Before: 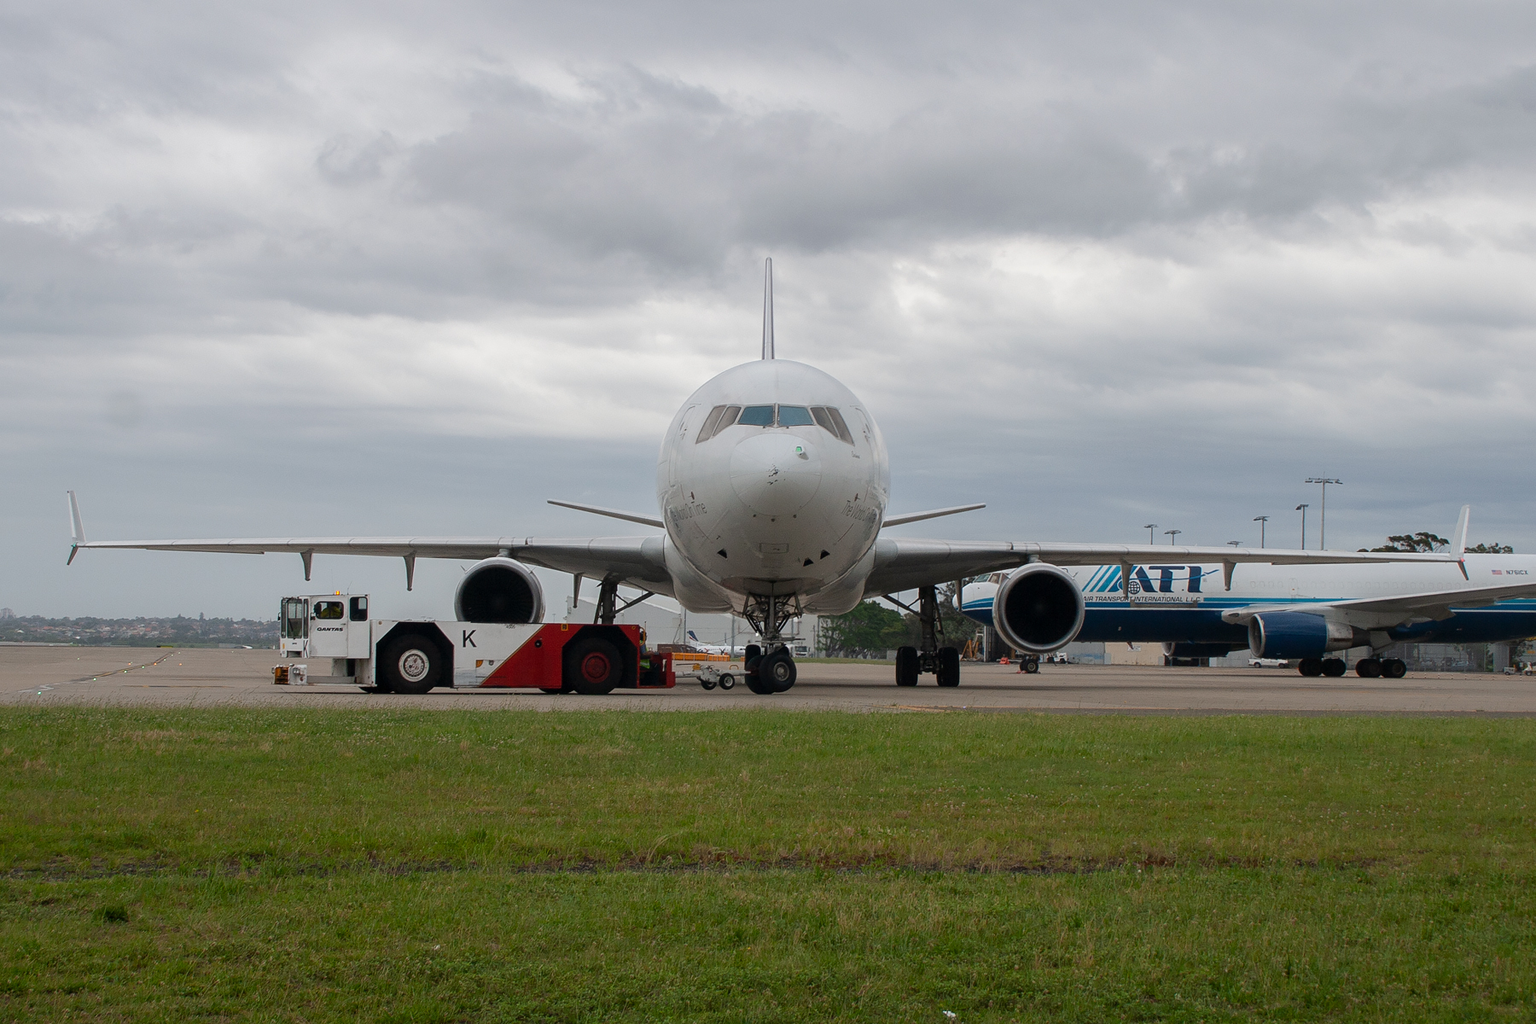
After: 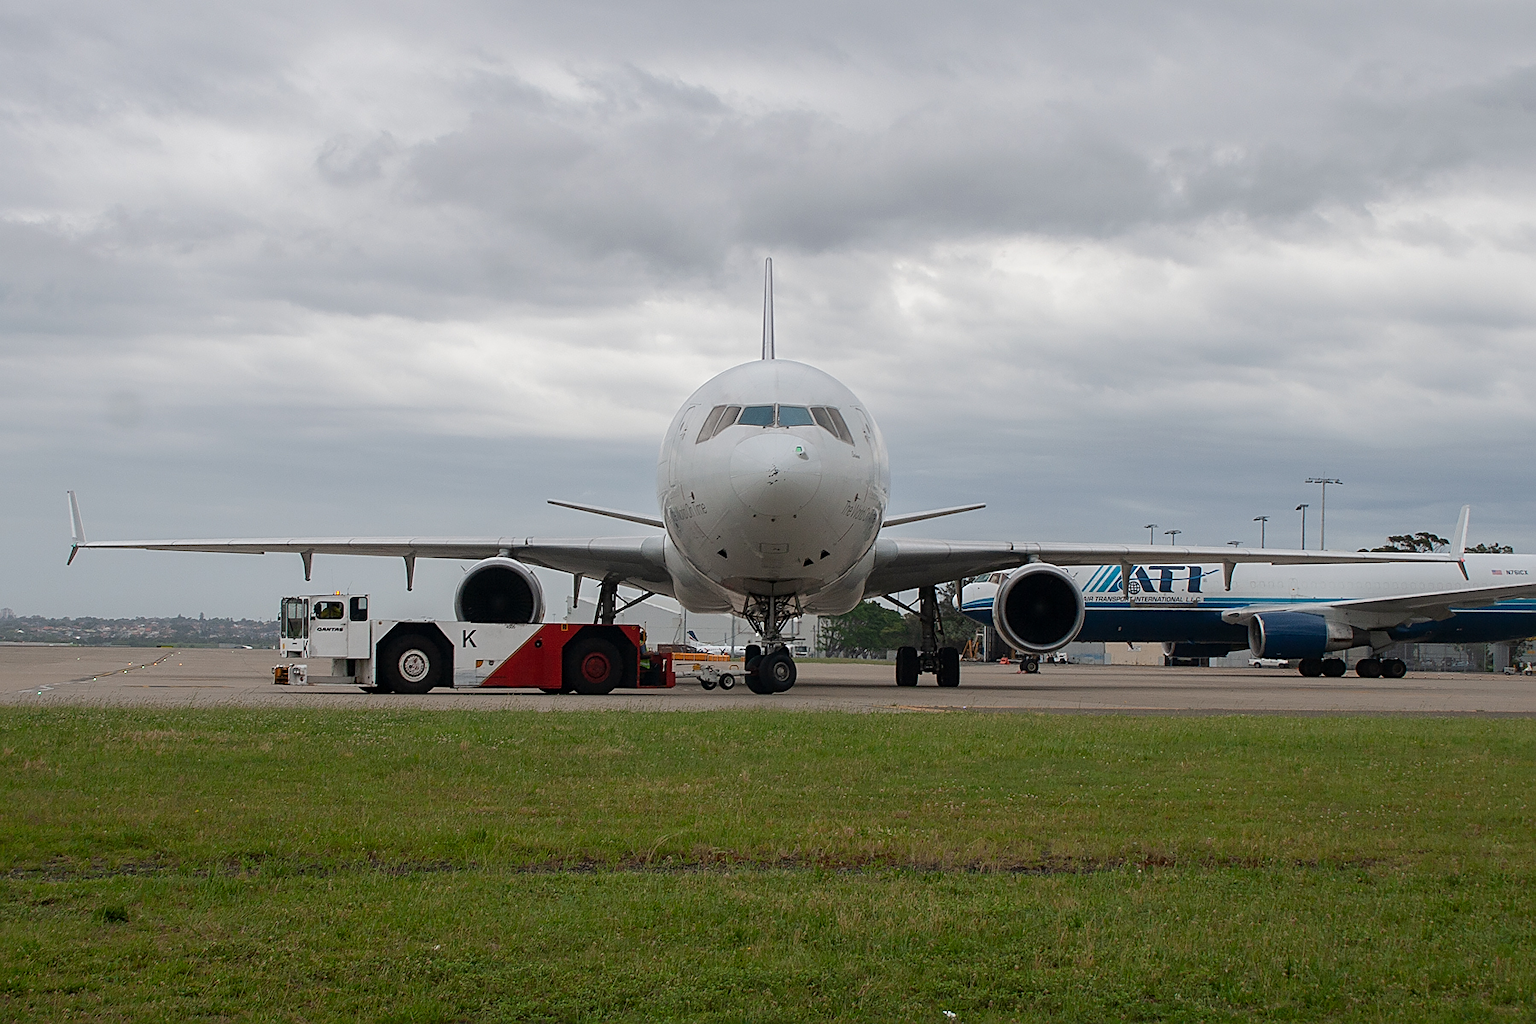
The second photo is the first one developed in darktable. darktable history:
white balance: emerald 1
sharpen: on, module defaults
